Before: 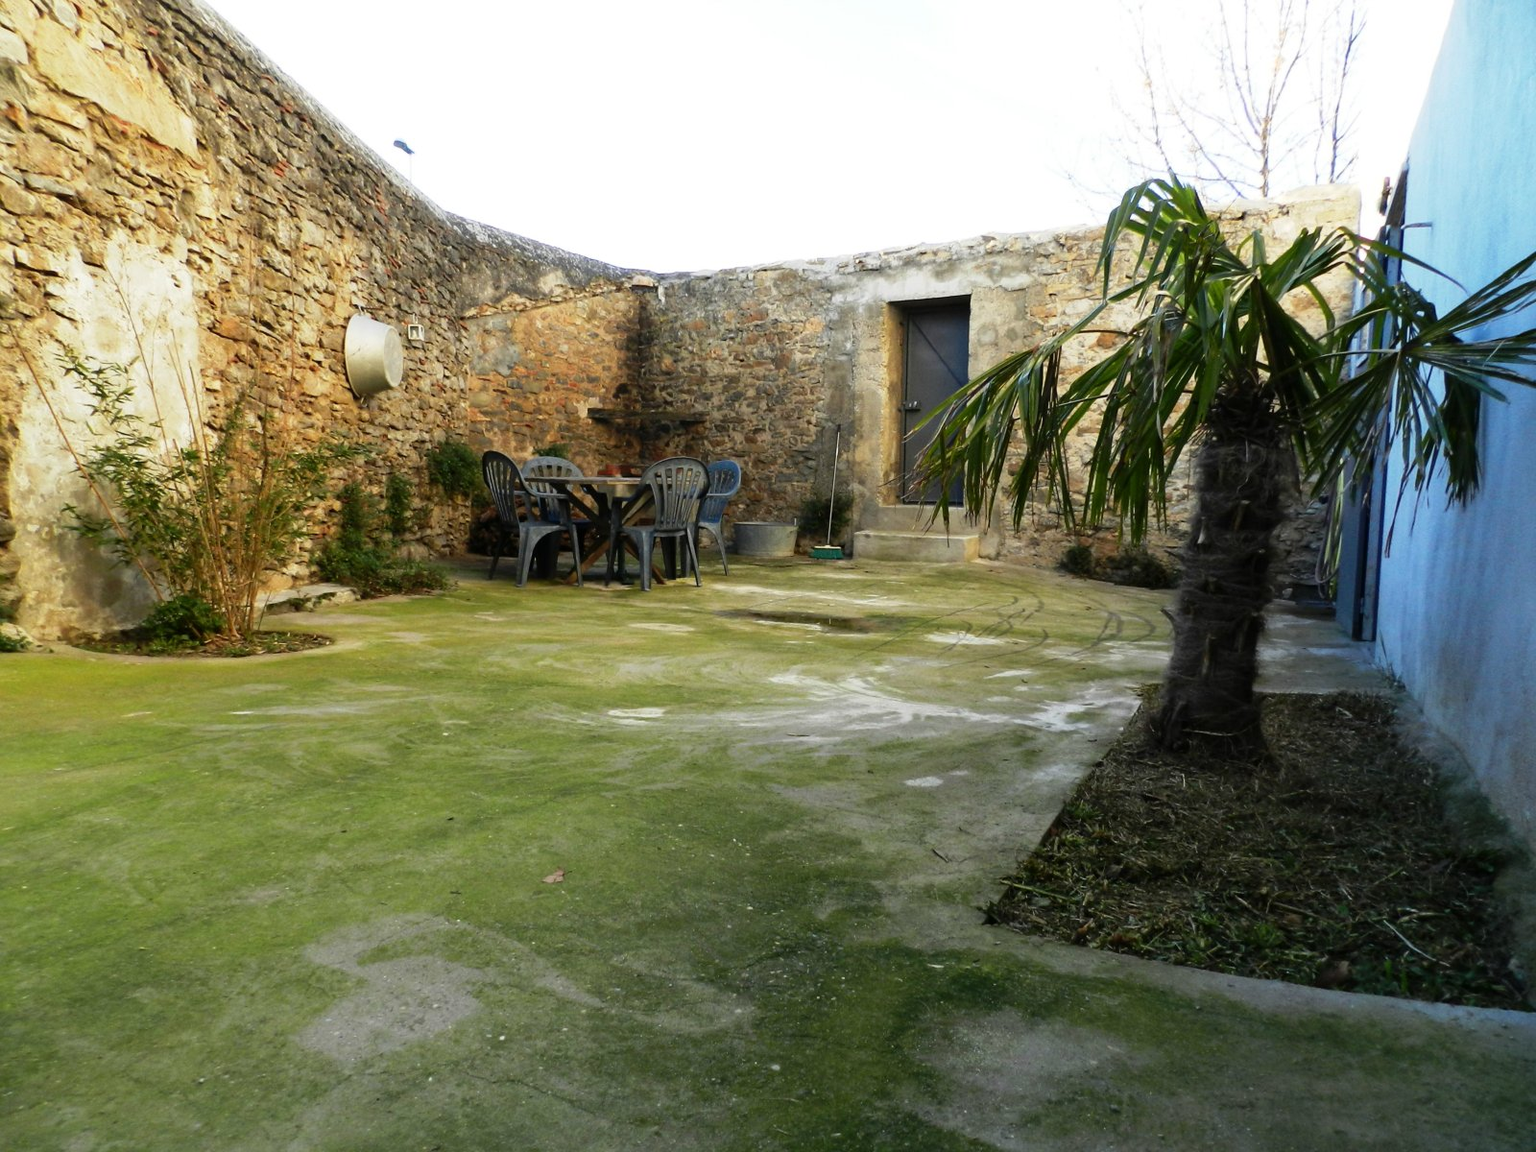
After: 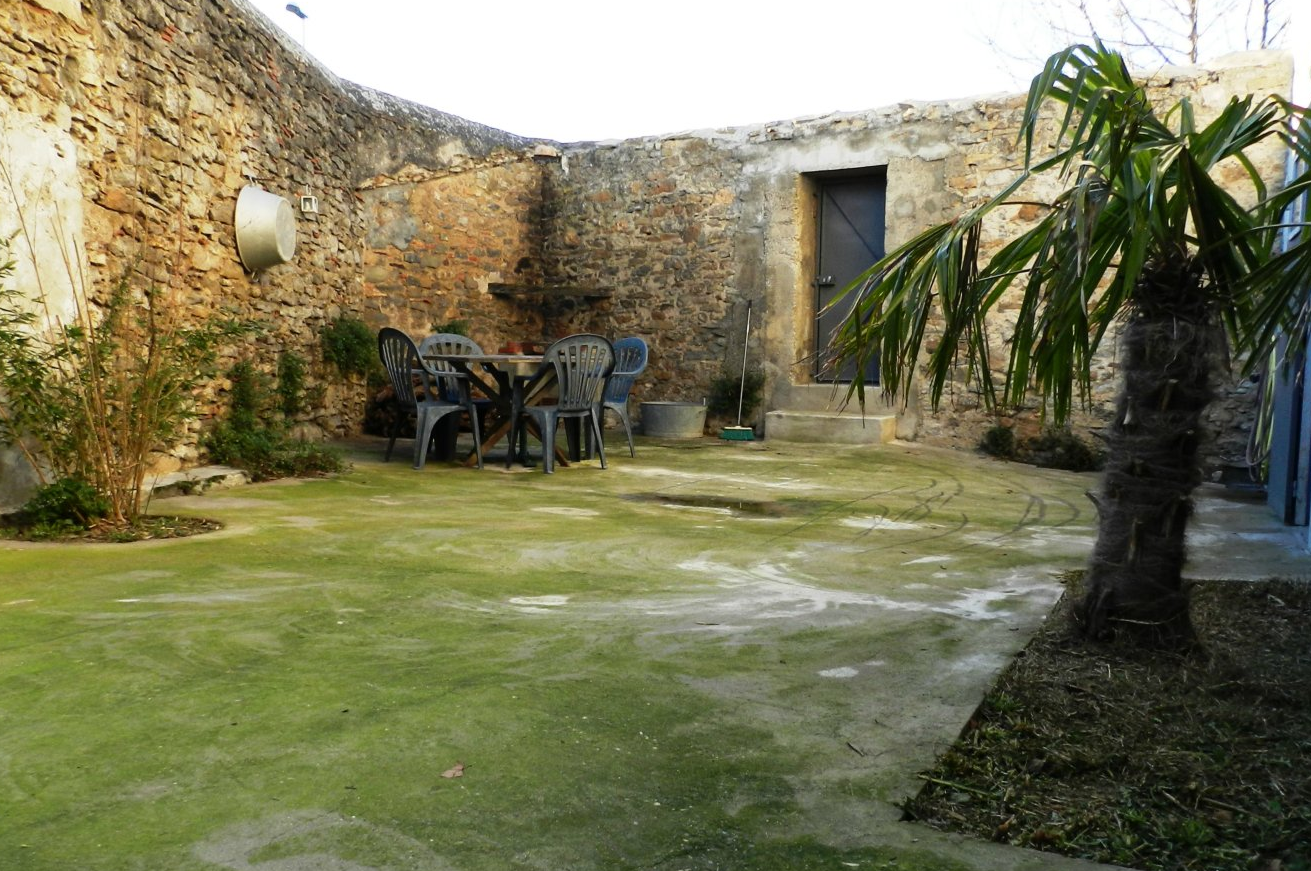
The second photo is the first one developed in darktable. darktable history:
crop: left 7.803%, top 11.902%, right 10.216%, bottom 15.469%
